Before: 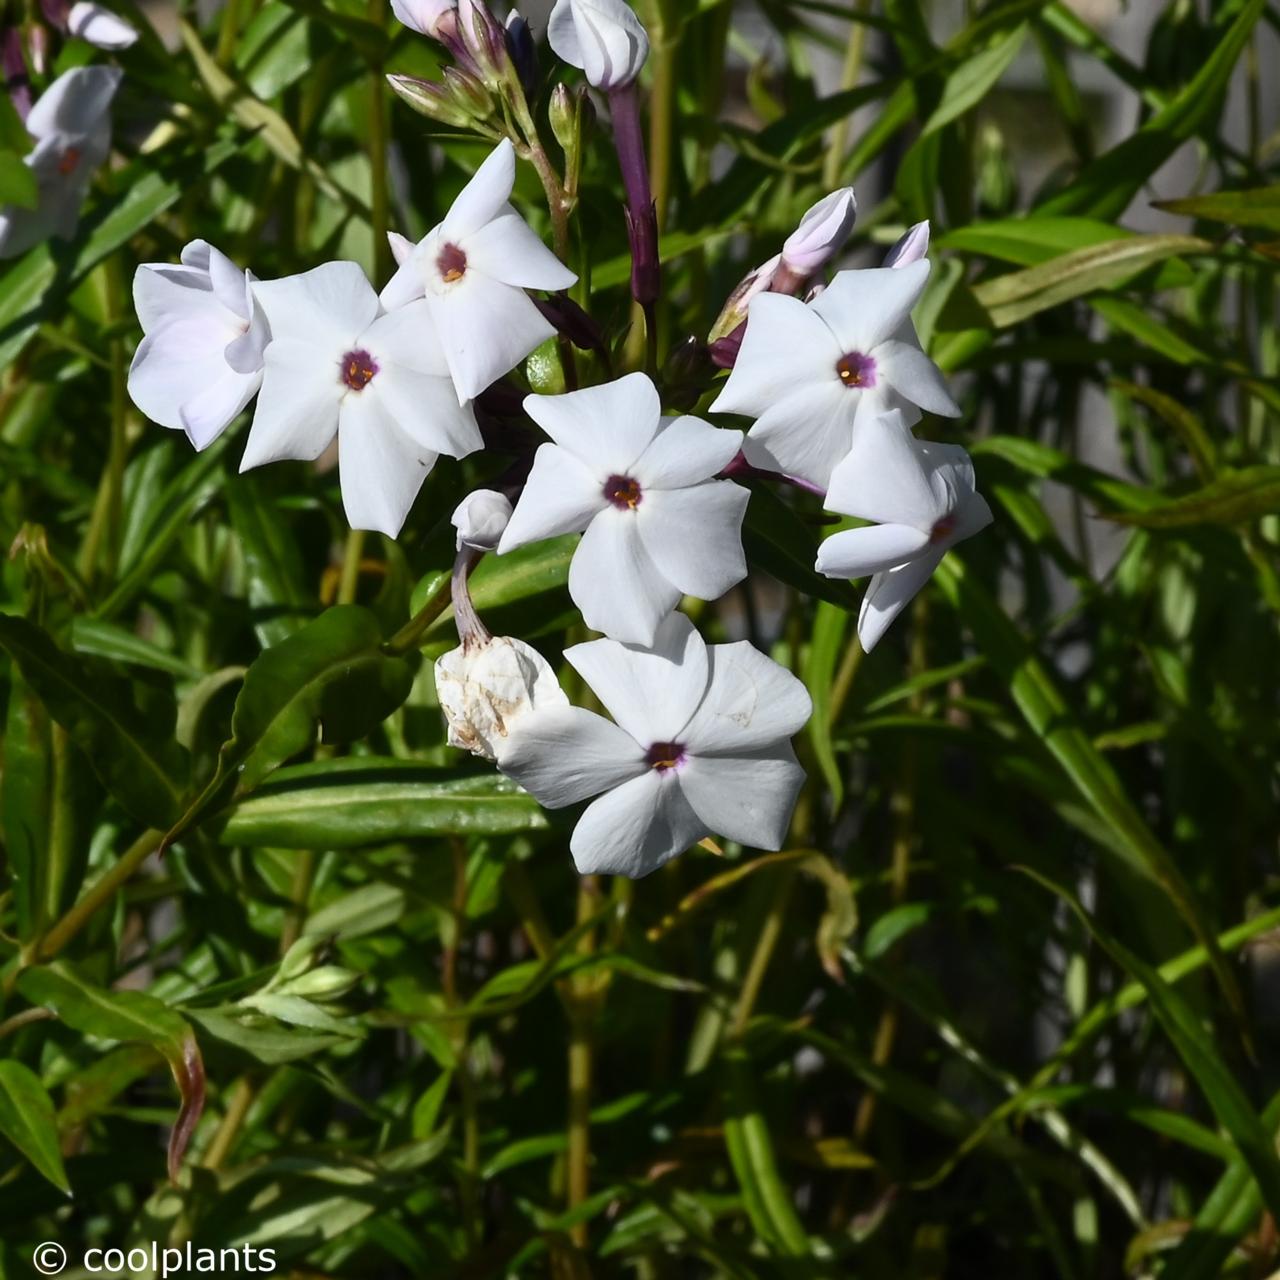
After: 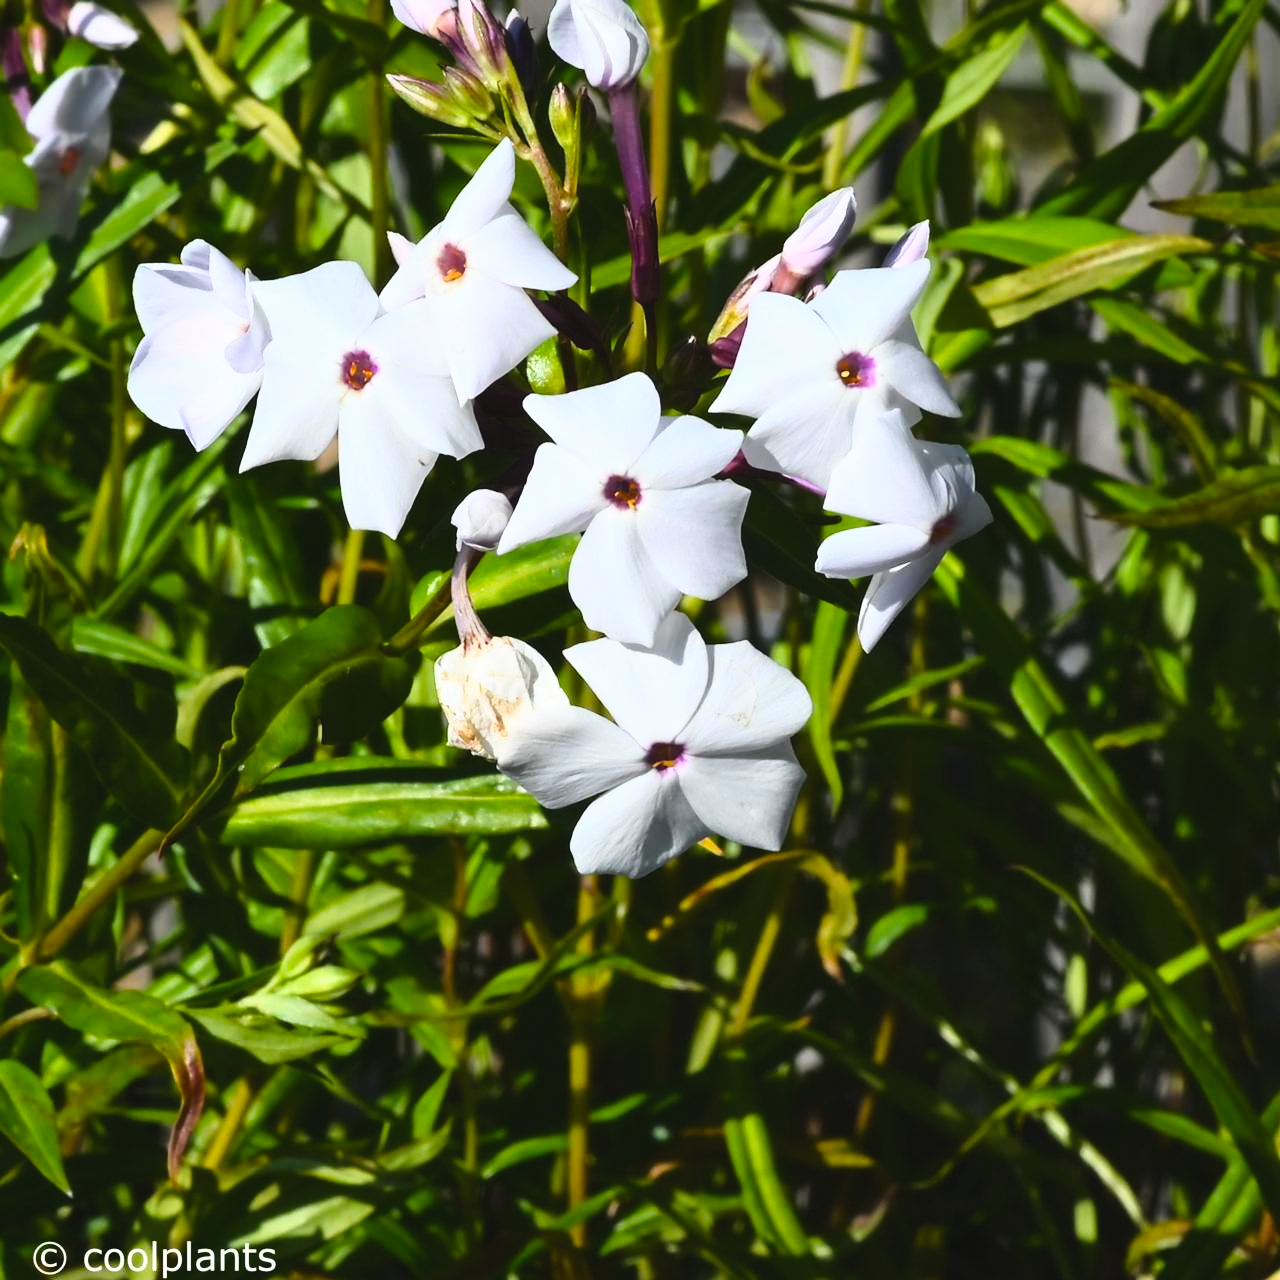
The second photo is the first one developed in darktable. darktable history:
color balance rgb: global offset › luminance 0.498%, perceptual saturation grading › global saturation 25.327%, global vibrance 18.727%
base curve: curves: ch0 [(0, 0) (0.028, 0.03) (0.121, 0.232) (0.46, 0.748) (0.859, 0.968) (1, 1)]
